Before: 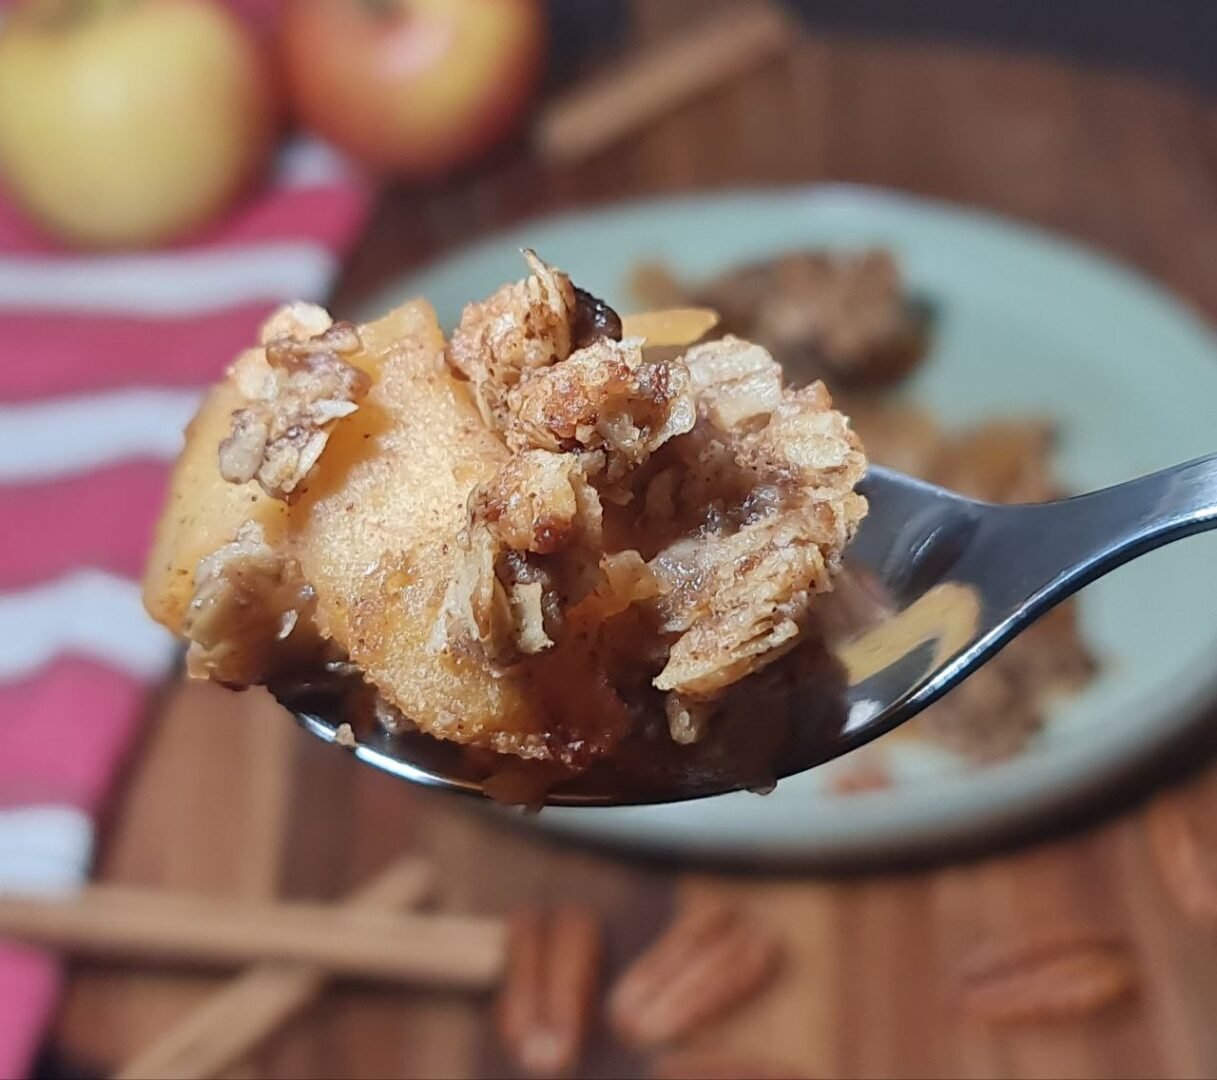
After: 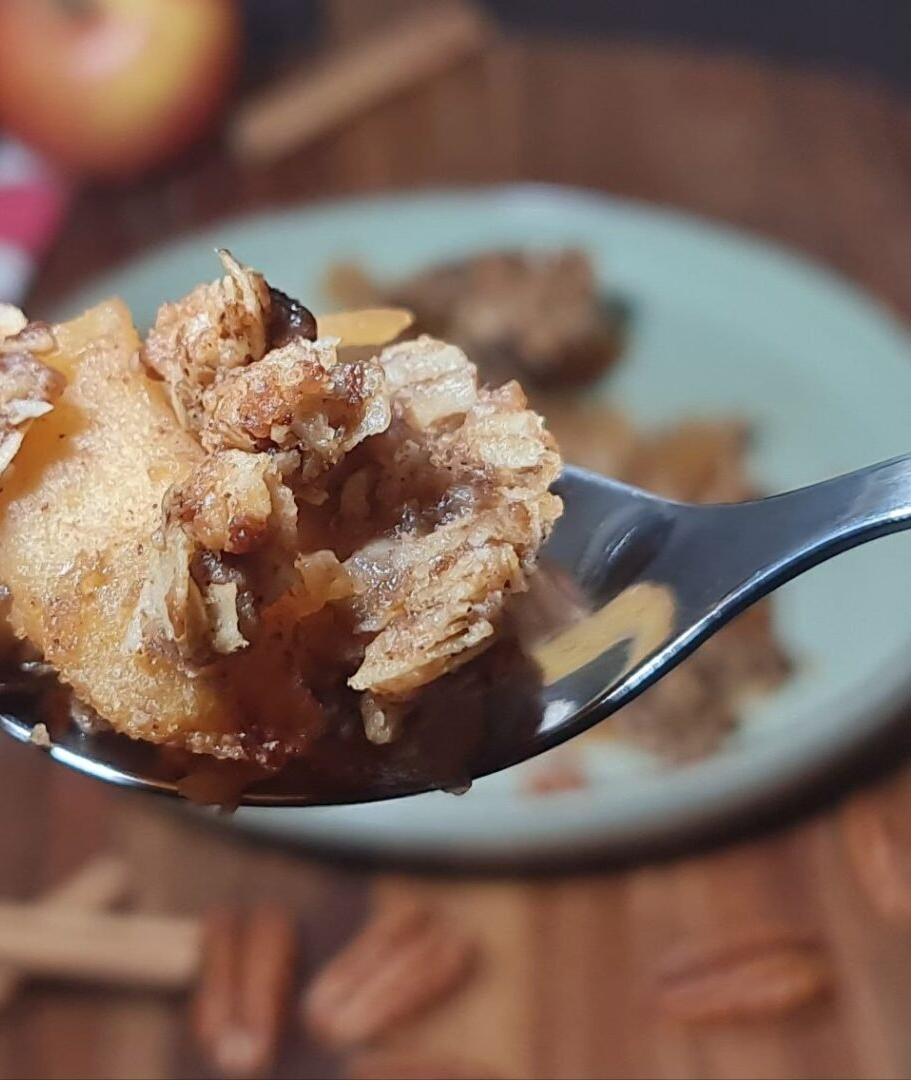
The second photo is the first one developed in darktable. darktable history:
crop and rotate: left 25.063%
